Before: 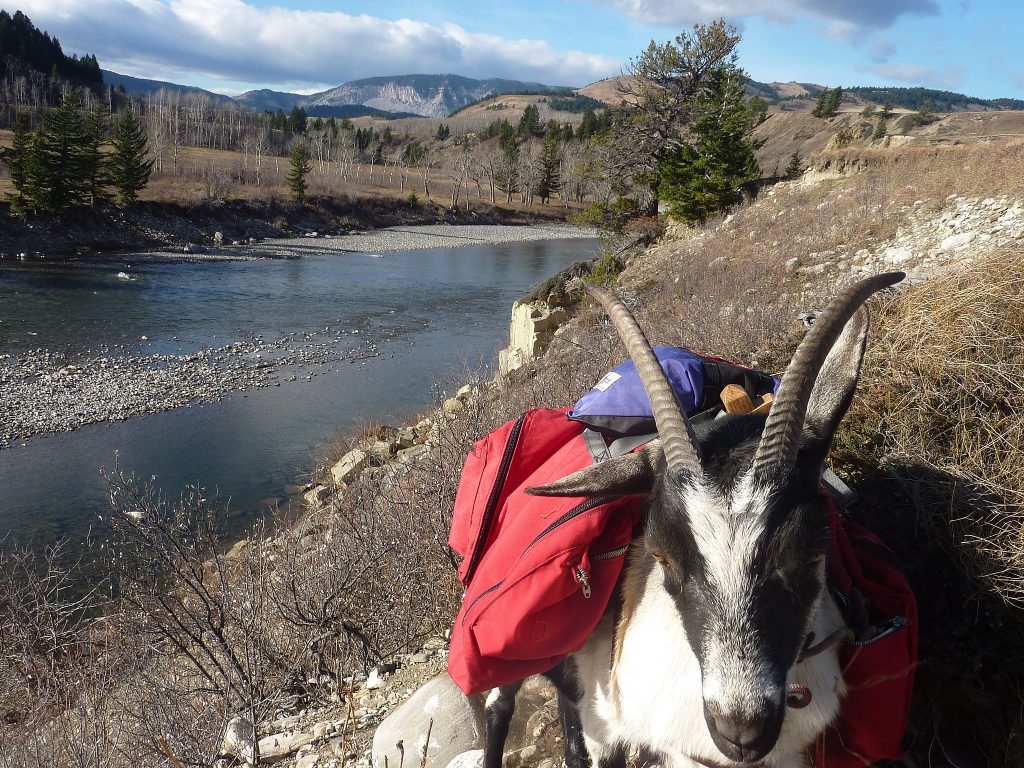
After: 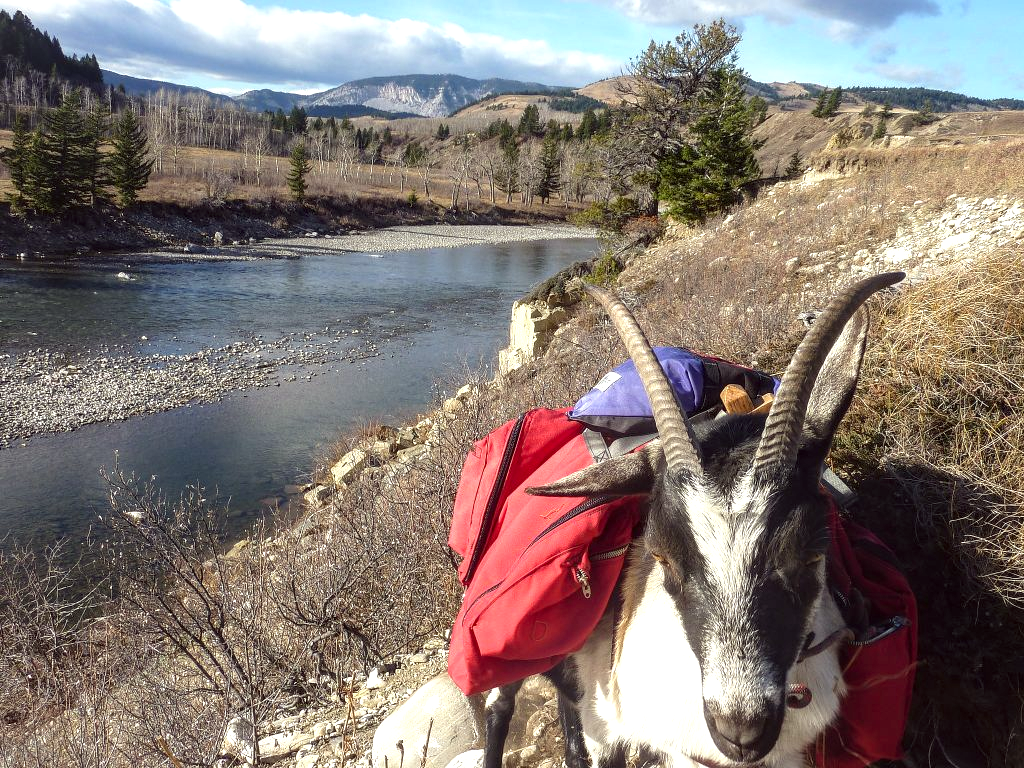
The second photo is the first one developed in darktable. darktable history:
exposure: black level correction 0.001, exposure 0.499 EV, compensate highlight preservation false
local contrast: on, module defaults
color correction: highlights a* -1.1, highlights b* 4.55, shadows a* 3.56
